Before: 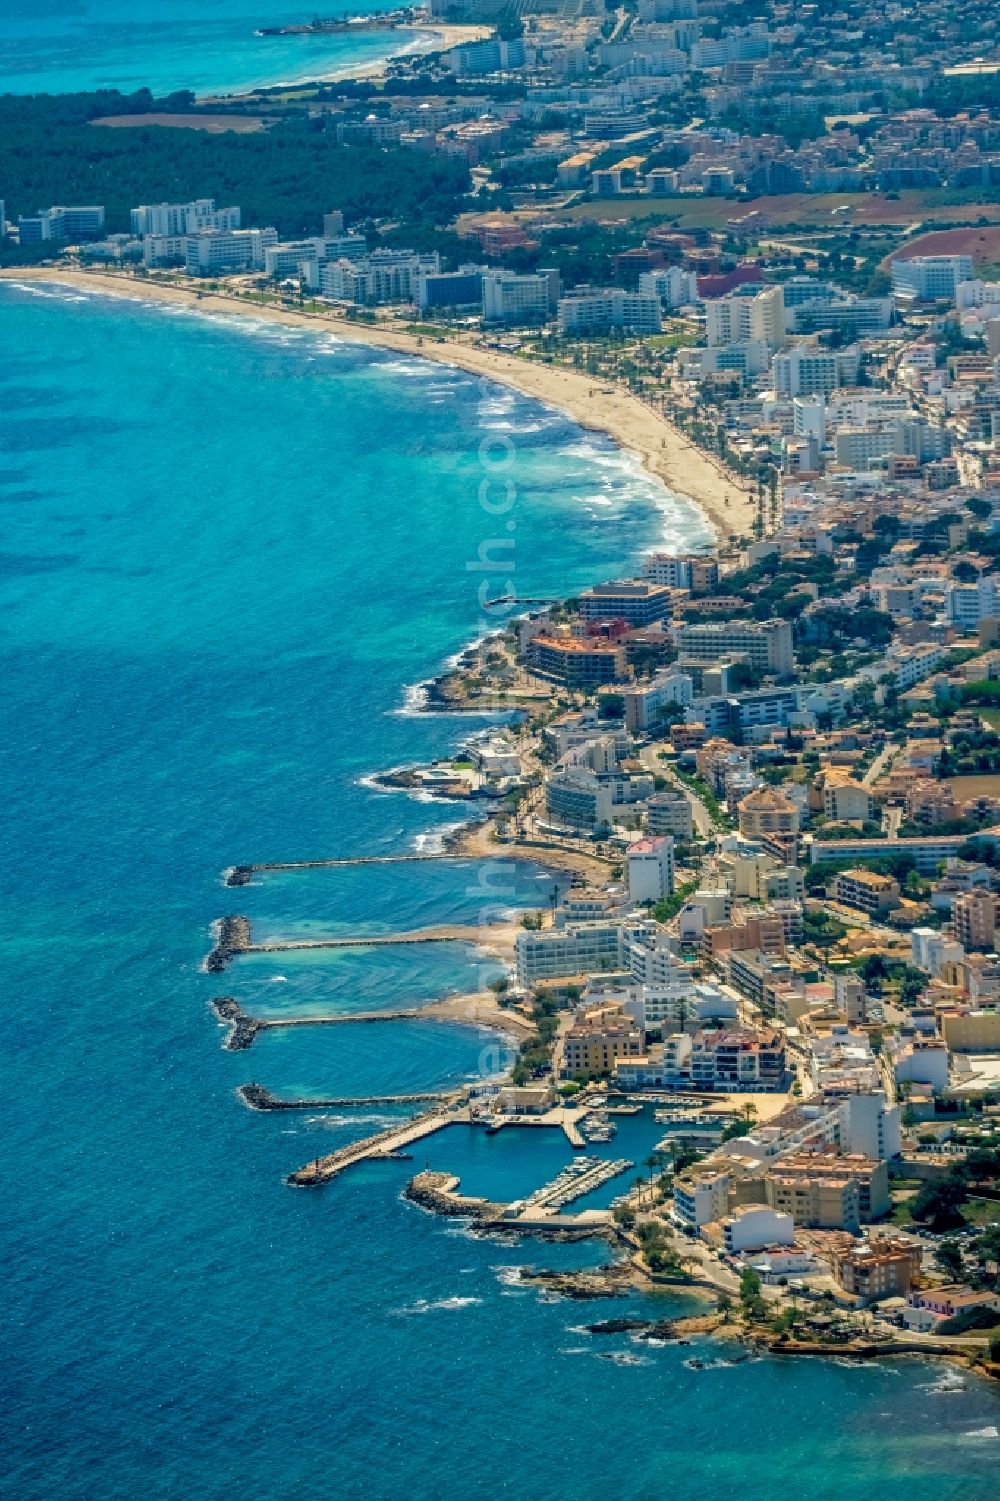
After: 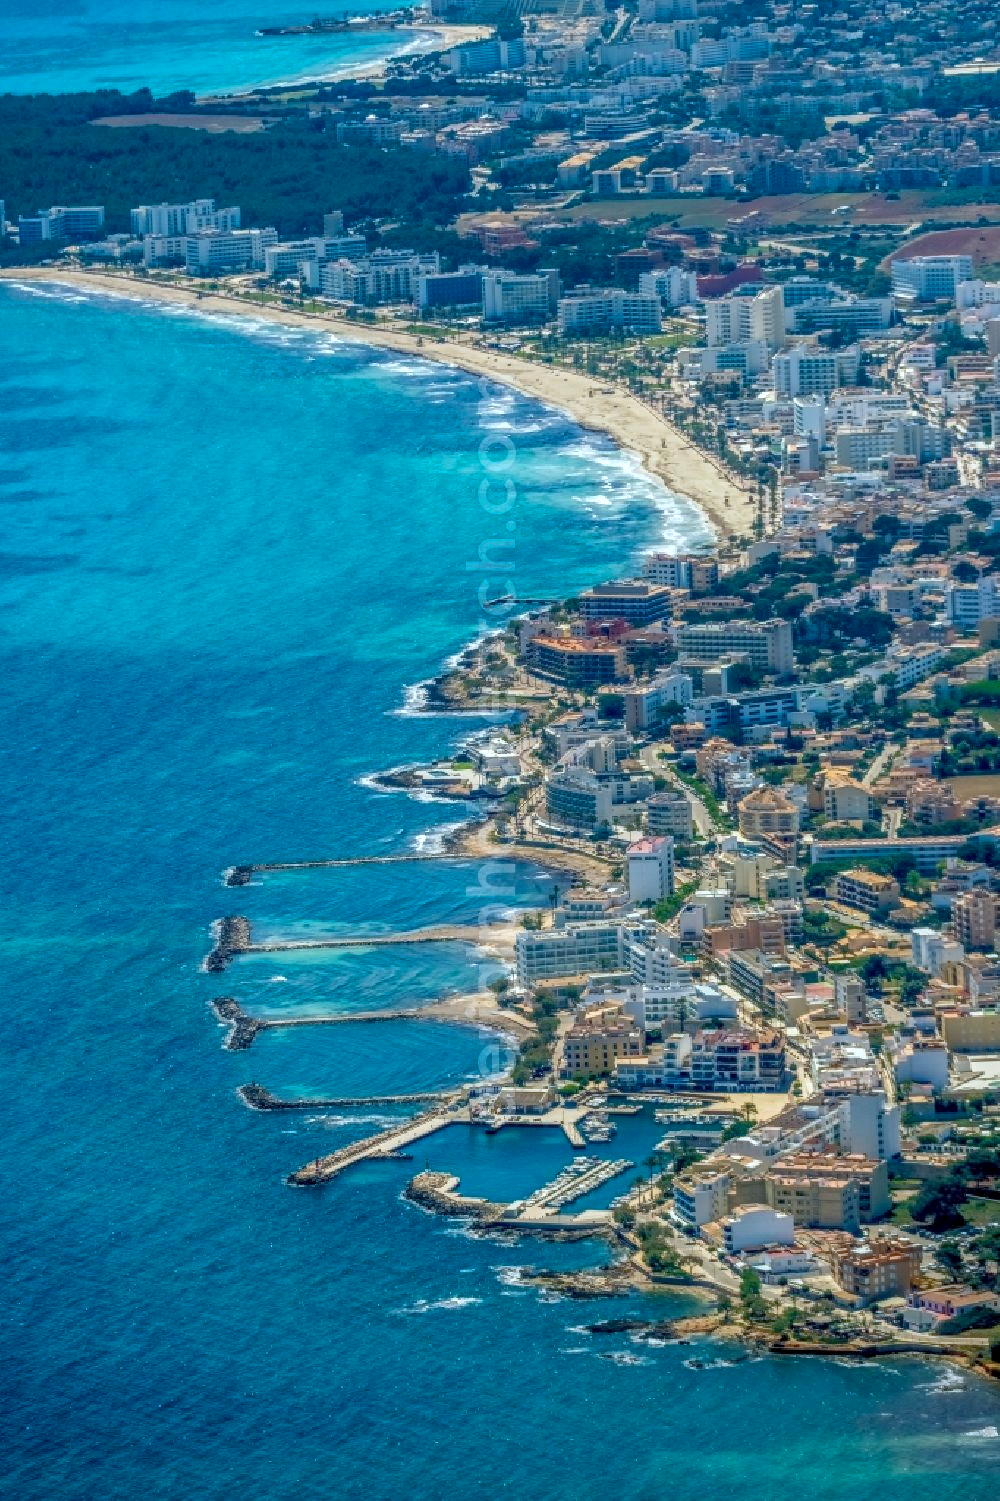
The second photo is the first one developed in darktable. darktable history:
rgb curve: curves: ch0 [(0, 0) (0.072, 0.166) (0.217, 0.293) (0.414, 0.42) (1, 1)], compensate middle gray true, preserve colors basic power
color calibration: illuminant custom, x 0.368, y 0.373, temperature 4330.32 K
local contrast: highlights 0%, shadows 0%, detail 133%
